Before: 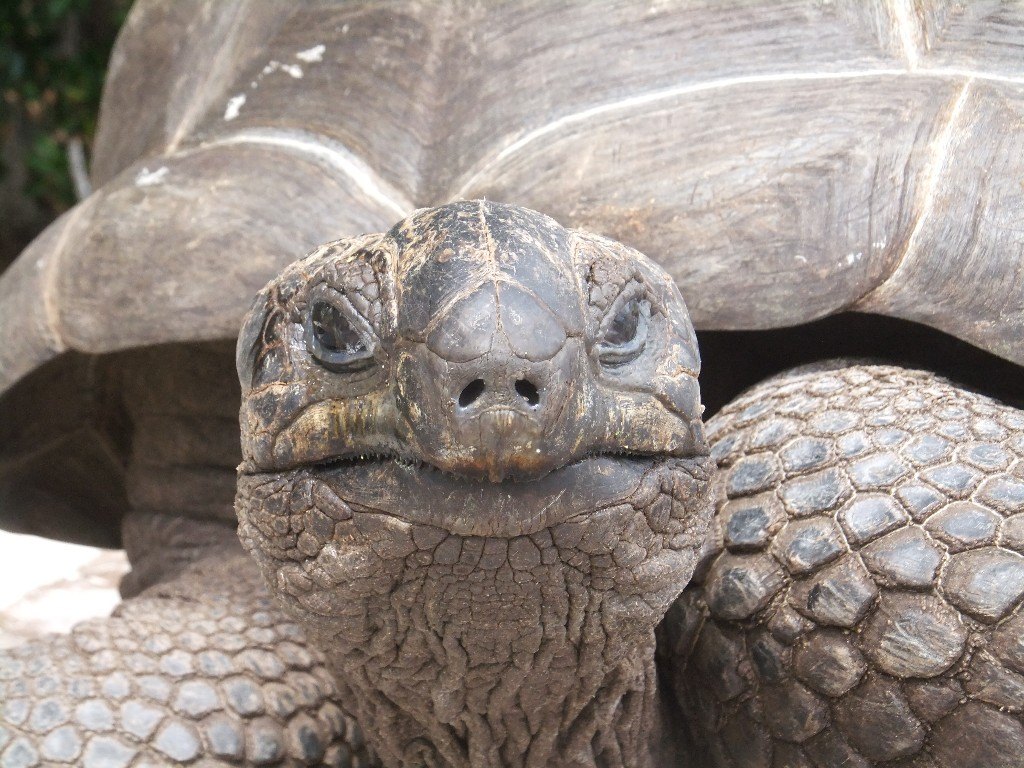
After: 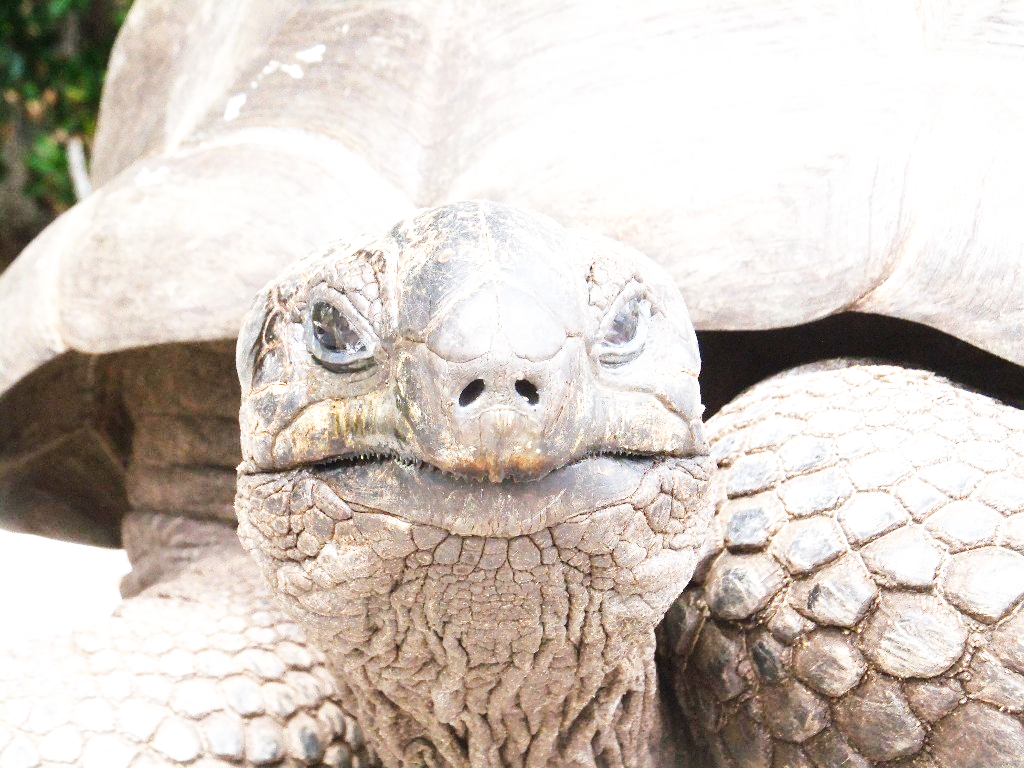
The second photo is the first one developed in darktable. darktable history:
base curve: curves: ch0 [(0, 0.003) (0.001, 0.002) (0.006, 0.004) (0.02, 0.022) (0.048, 0.086) (0.094, 0.234) (0.162, 0.431) (0.258, 0.629) (0.385, 0.8) (0.548, 0.918) (0.751, 0.988) (1, 1)], preserve colors none
exposure: black level correction 0, exposure 0.499 EV, compensate exposure bias true, compensate highlight preservation false
